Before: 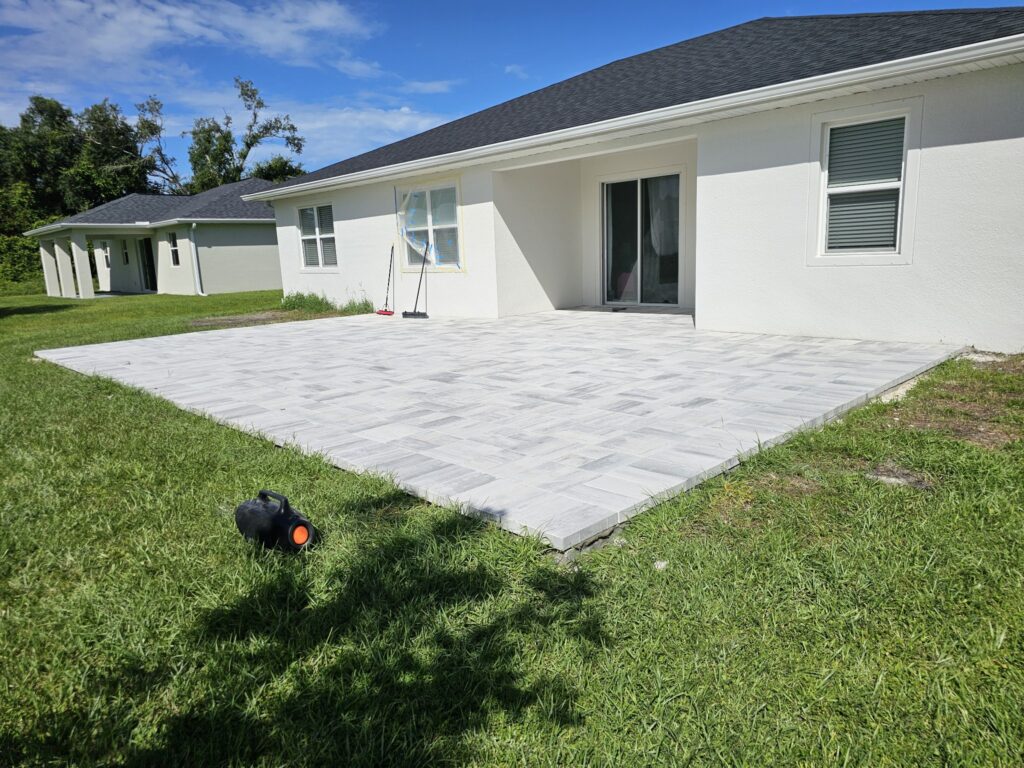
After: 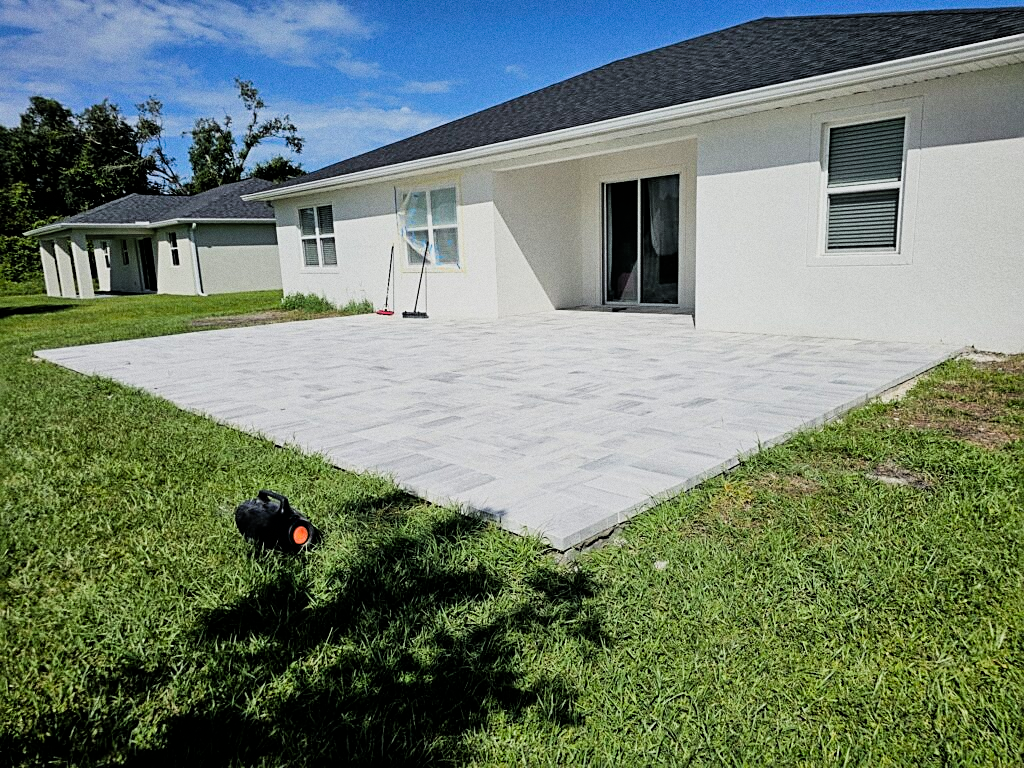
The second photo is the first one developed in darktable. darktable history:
sharpen: on, module defaults
haze removal: strength 0.02, distance 0.25, compatibility mode true, adaptive false
filmic rgb: black relative exposure -5 EV, hardness 2.88, contrast 1.3
grain: coarseness 0.09 ISO
